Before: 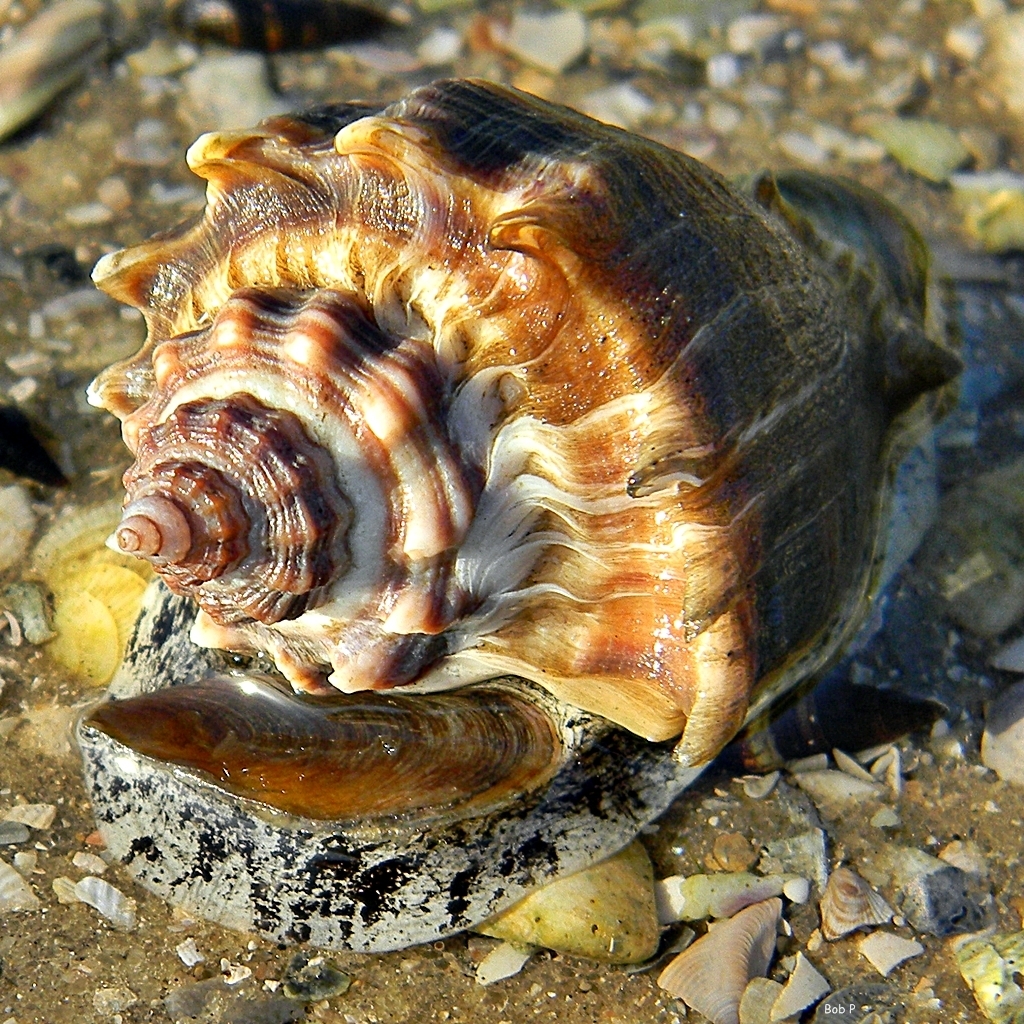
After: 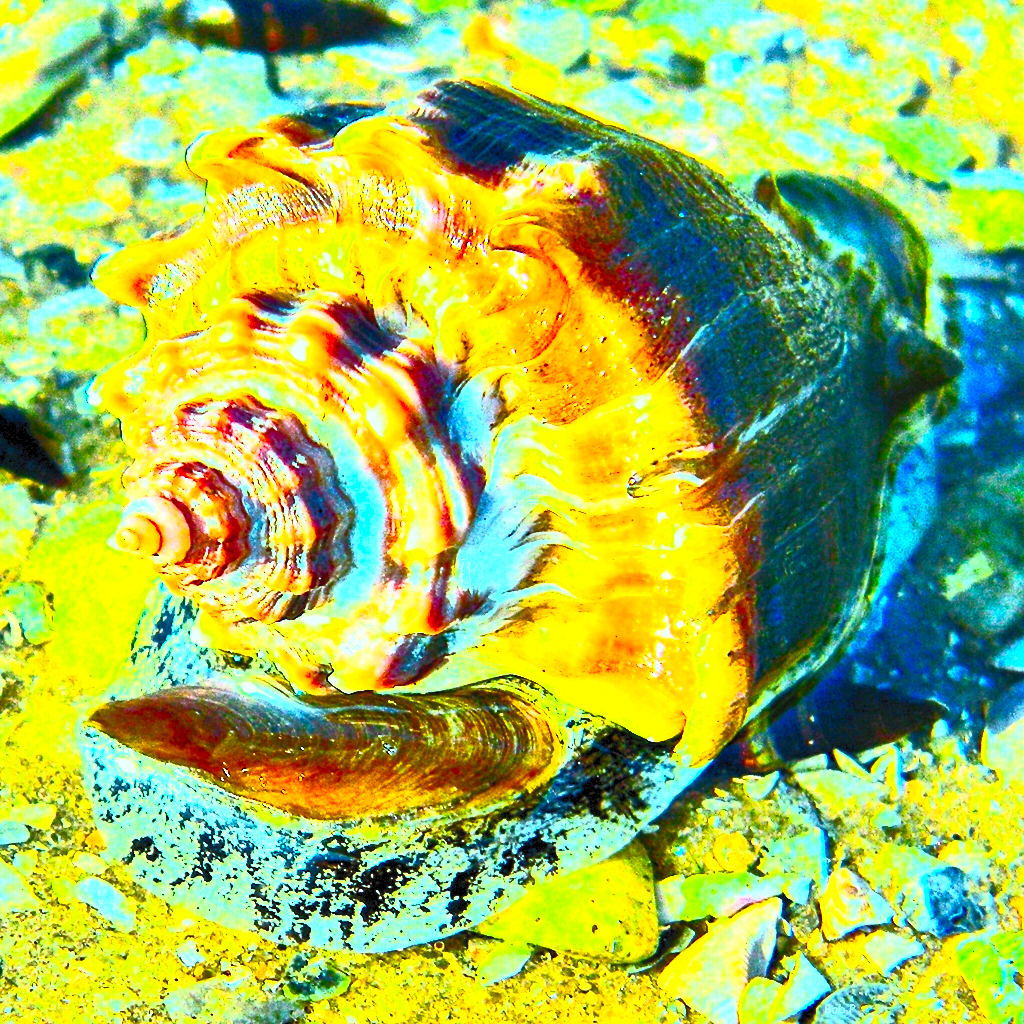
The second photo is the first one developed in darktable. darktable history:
color balance rgb: shadows lift › chroma 5.524%, shadows lift › hue 238.37°, highlights gain › chroma 0.685%, highlights gain › hue 56.93°, shadows fall-off 298.347%, white fulcrum 2 EV, highlights fall-off 298.329%, perceptual saturation grading › global saturation 27.948%, perceptual saturation grading › highlights -24.794%, perceptual saturation grading › mid-tones 25.032%, perceptual saturation grading › shadows 49.401%, perceptual brilliance grading › global brilliance 29.271%, perceptual brilliance grading › highlights 12.612%, perceptual brilliance grading › mid-tones 23.53%, mask middle-gray fulcrum 99.663%, contrast gray fulcrum 38.275%
contrast brightness saturation: contrast 0.993, brightness 0.986, saturation 1
